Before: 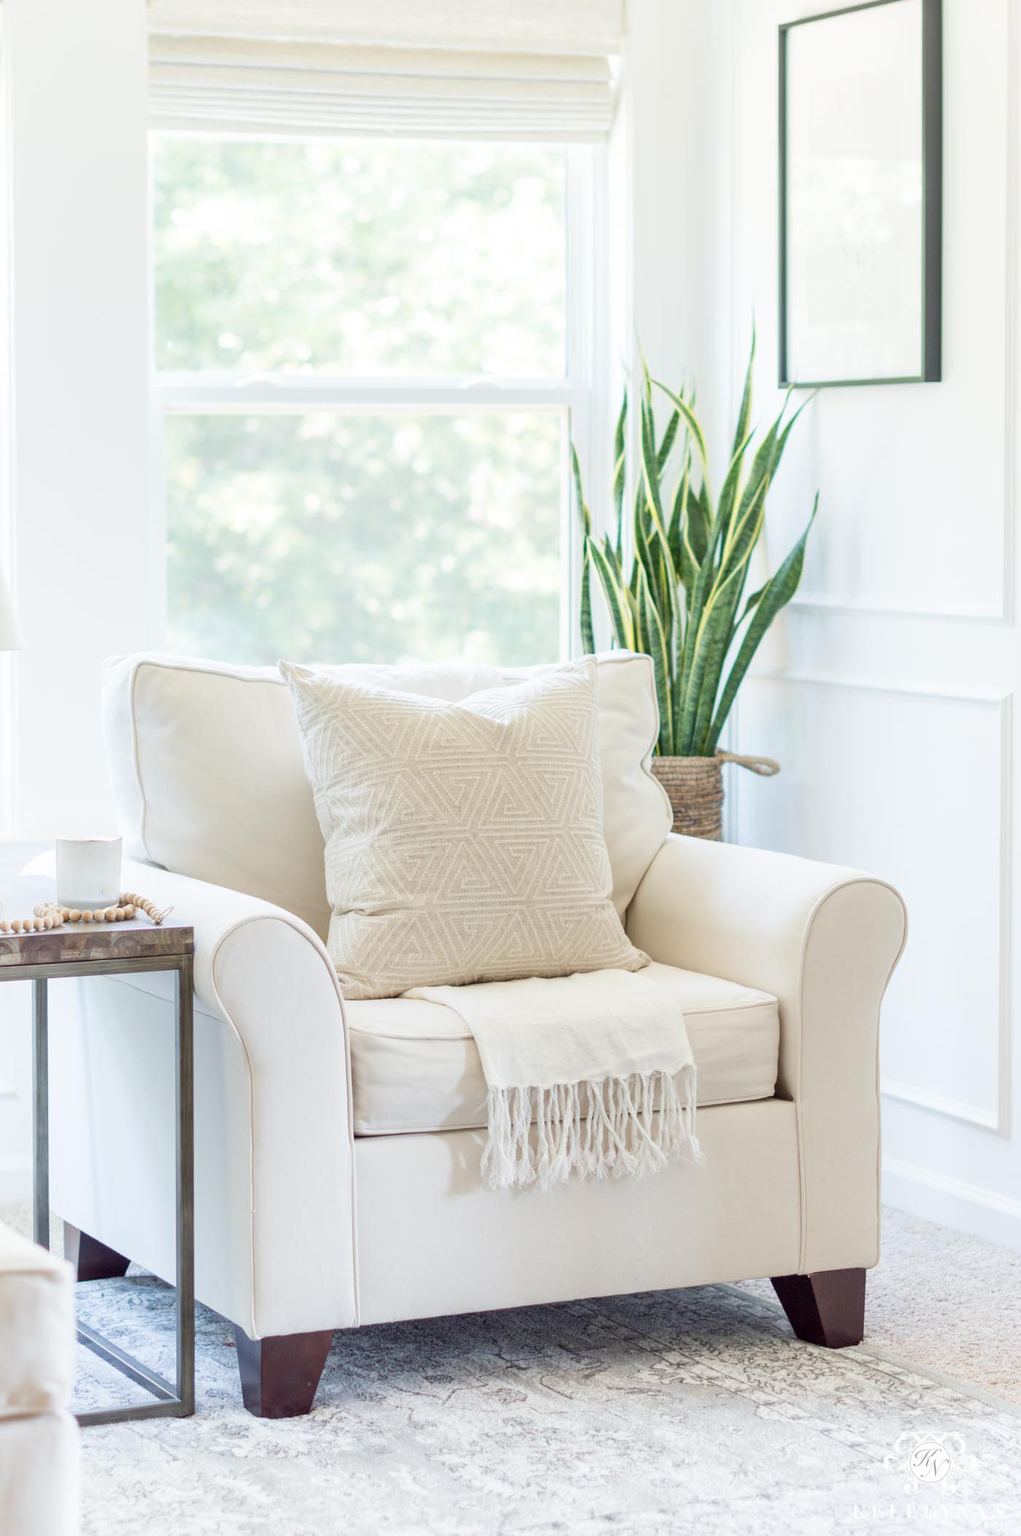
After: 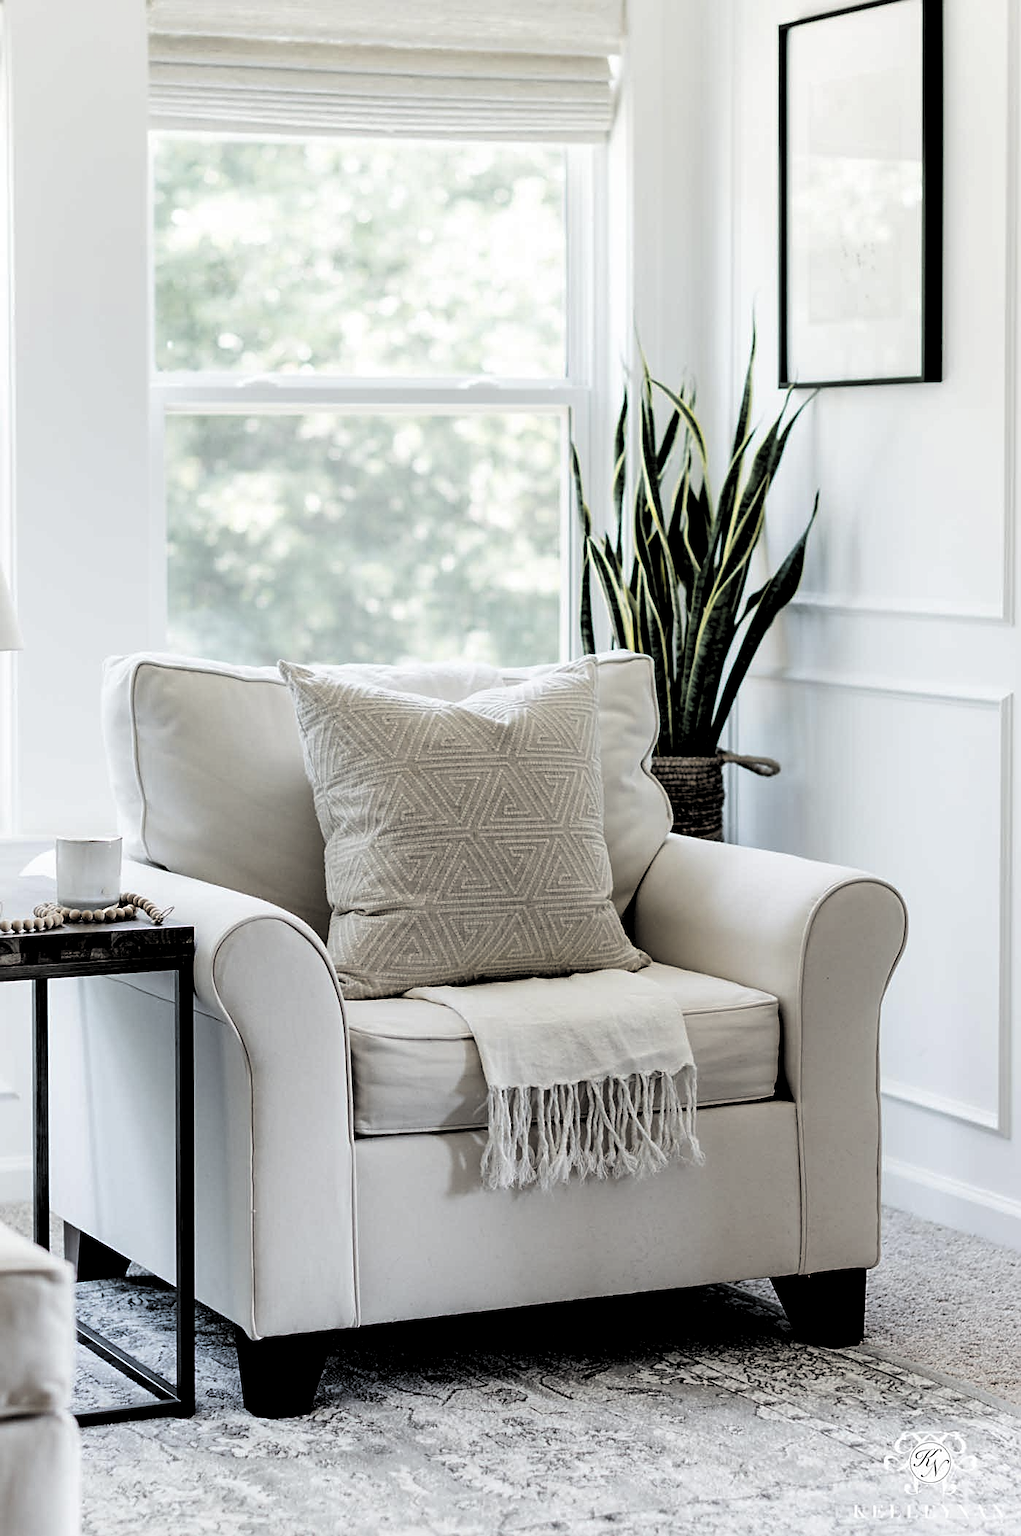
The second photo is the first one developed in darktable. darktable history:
levels: levels [0.514, 0.759, 1]
sharpen: on, module defaults
